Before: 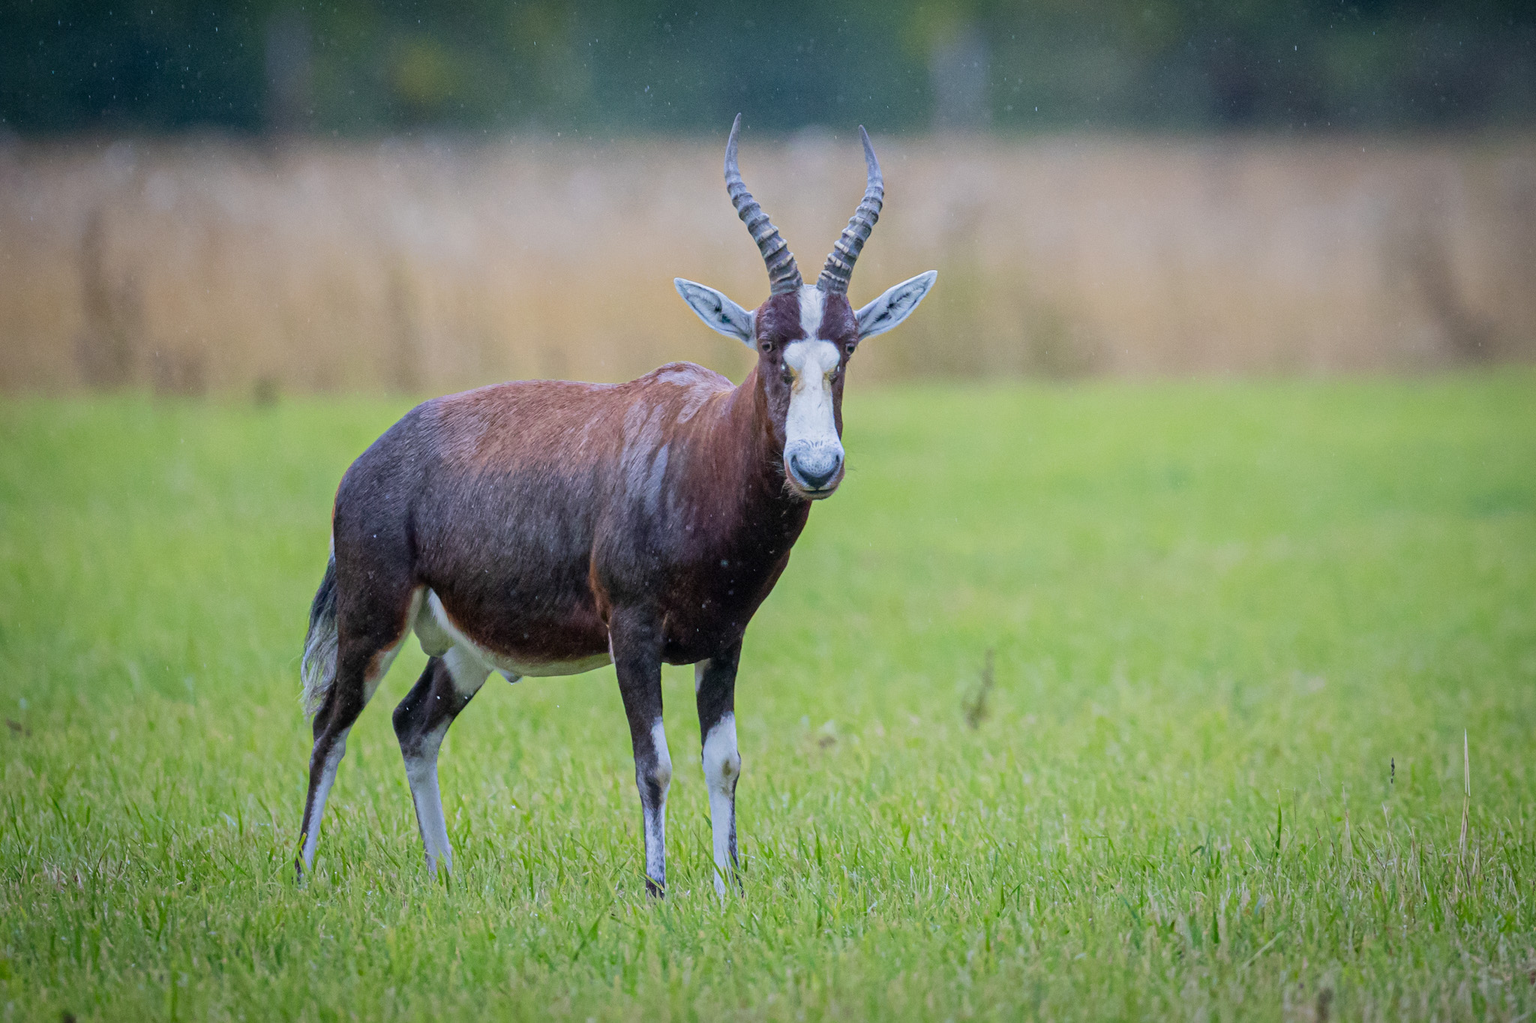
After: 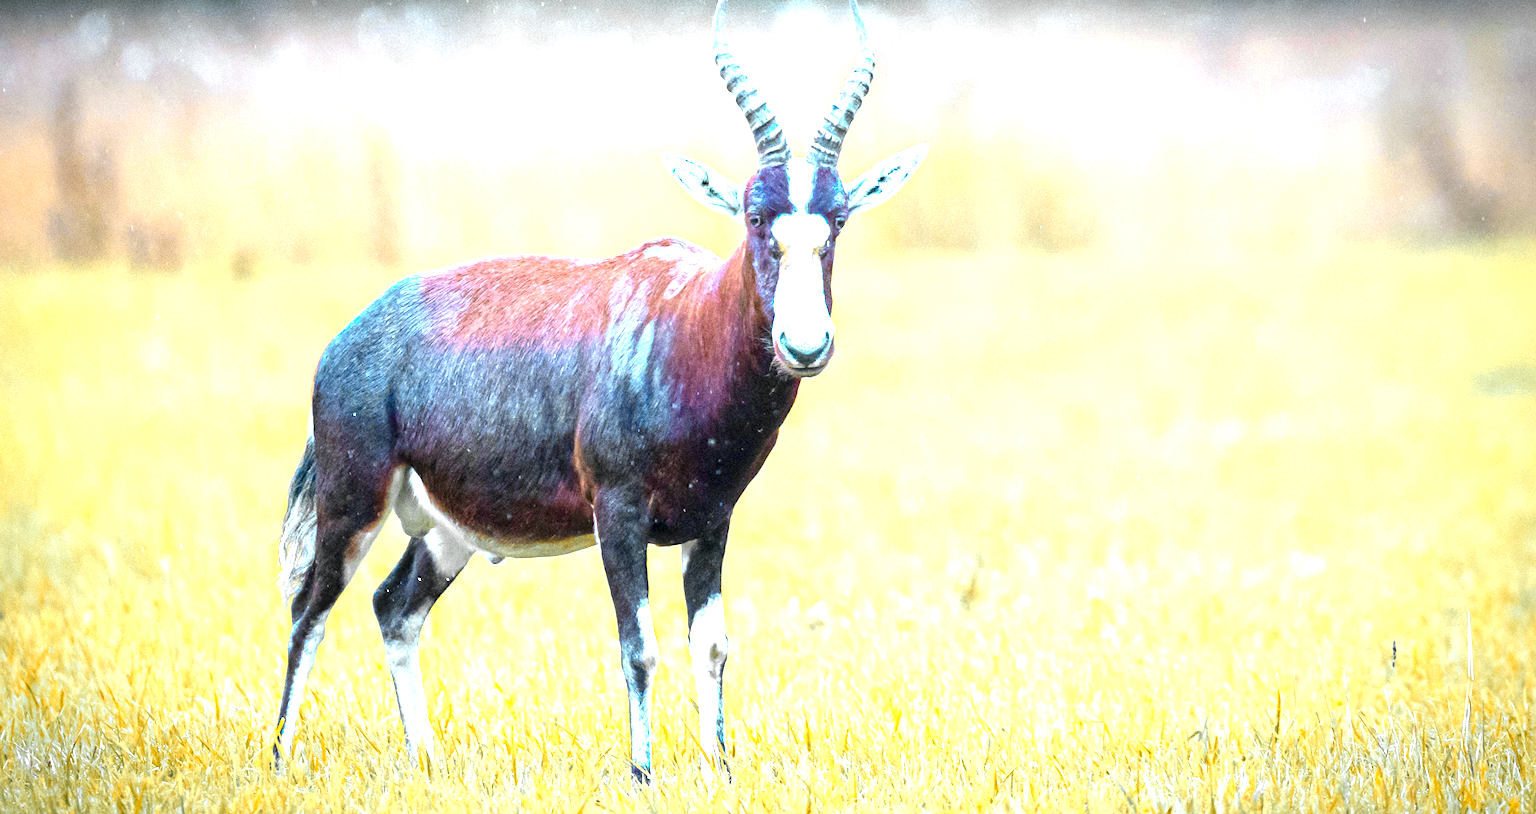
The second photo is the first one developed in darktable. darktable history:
local contrast: highlights 100%, shadows 100%, detail 120%, midtone range 0.2
color contrast: green-magenta contrast 1.2, blue-yellow contrast 1.2
crop and rotate: left 1.814%, top 12.818%, right 0.25%, bottom 9.225%
color calibration: output R [1.003, 0.027, -0.041, 0], output G [-0.018, 1.043, -0.038, 0], output B [0.071, -0.086, 1.017, 0], illuminant as shot in camera, x 0.359, y 0.362, temperature 4570.54 K
color zones: curves: ch0 [(0.009, 0.528) (0.136, 0.6) (0.255, 0.586) (0.39, 0.528) (0.522, 0.584) (0.686, 0.736) (0.849, 0.561)]; ch1 [(0.045, 0.781) (0.14, 0.416) (0.257, 0.695) (0.442, 0.032) (0.738, 0.338) (0.818, 0.632) (0.891, 0.741) (1, 0.704)]; ch2 [(0, 0.667) (0.141, 0.52) (0.26, 0.37) (0.474, 0.432) (0.743, 0.286)]
exposure: black level correction 0, exposure 1.45 EV, compensate exposure bias true, compensate highlight preservation false
